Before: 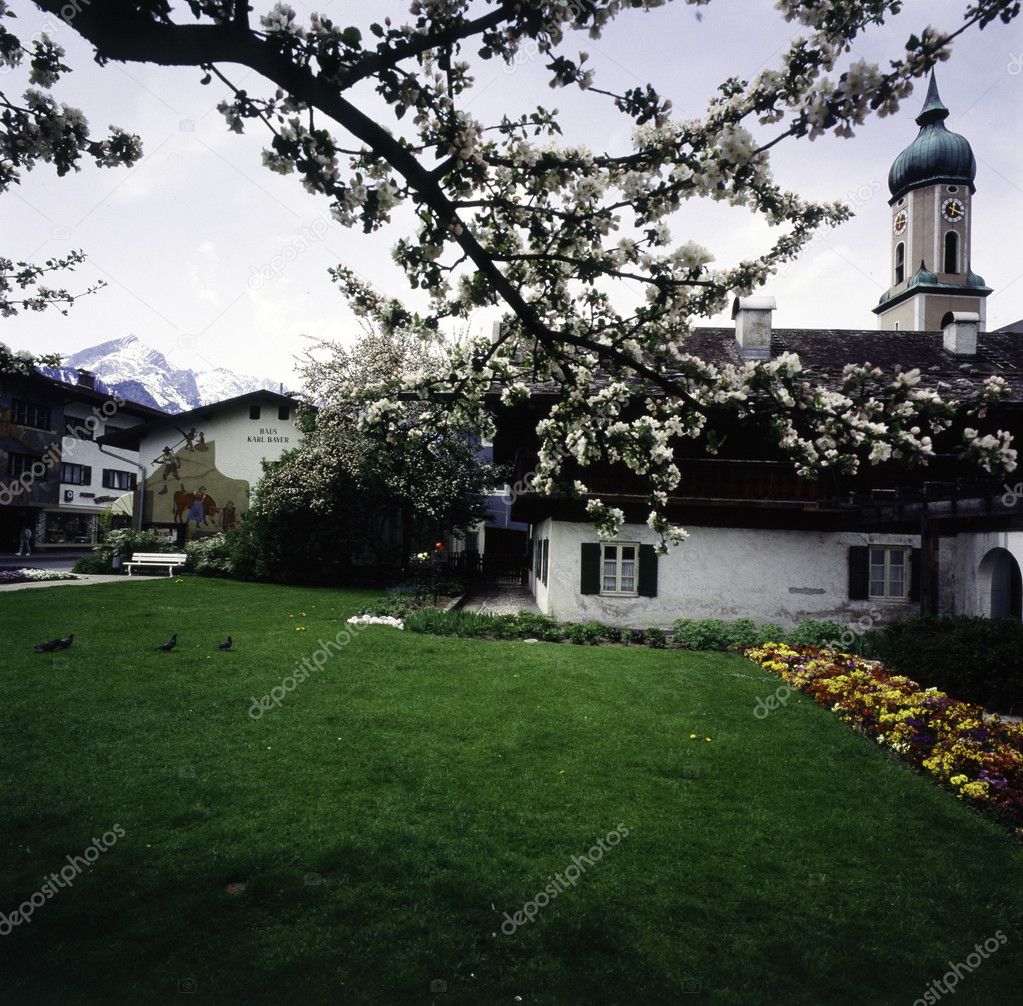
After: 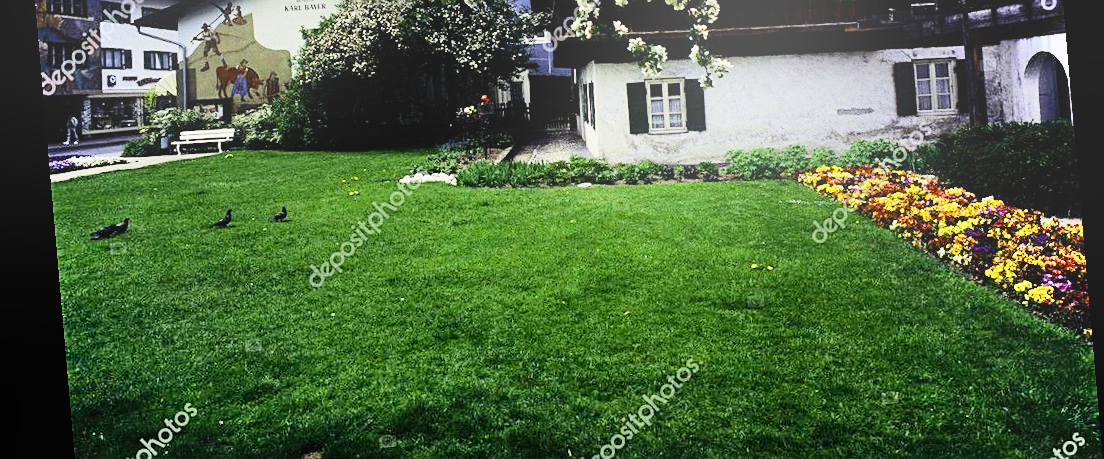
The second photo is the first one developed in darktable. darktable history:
contrast brightness saturation: contrast 0.18, saturation 0.3
shadows and highlights: shadows 60, soften with gaussian
bloom: on, module defaults
exposure: exposure 1.15 EV, compensate highlight preservation false
sharpen: on, module defaults
crop: top 45.551%, bottom 12.262%
rotate and perspective: rotation -4.98°, automatic cropping off
filmic rgb: black relative exposure -7.65 EV, white relative exposure 4.56 EV, hardness 3.61
